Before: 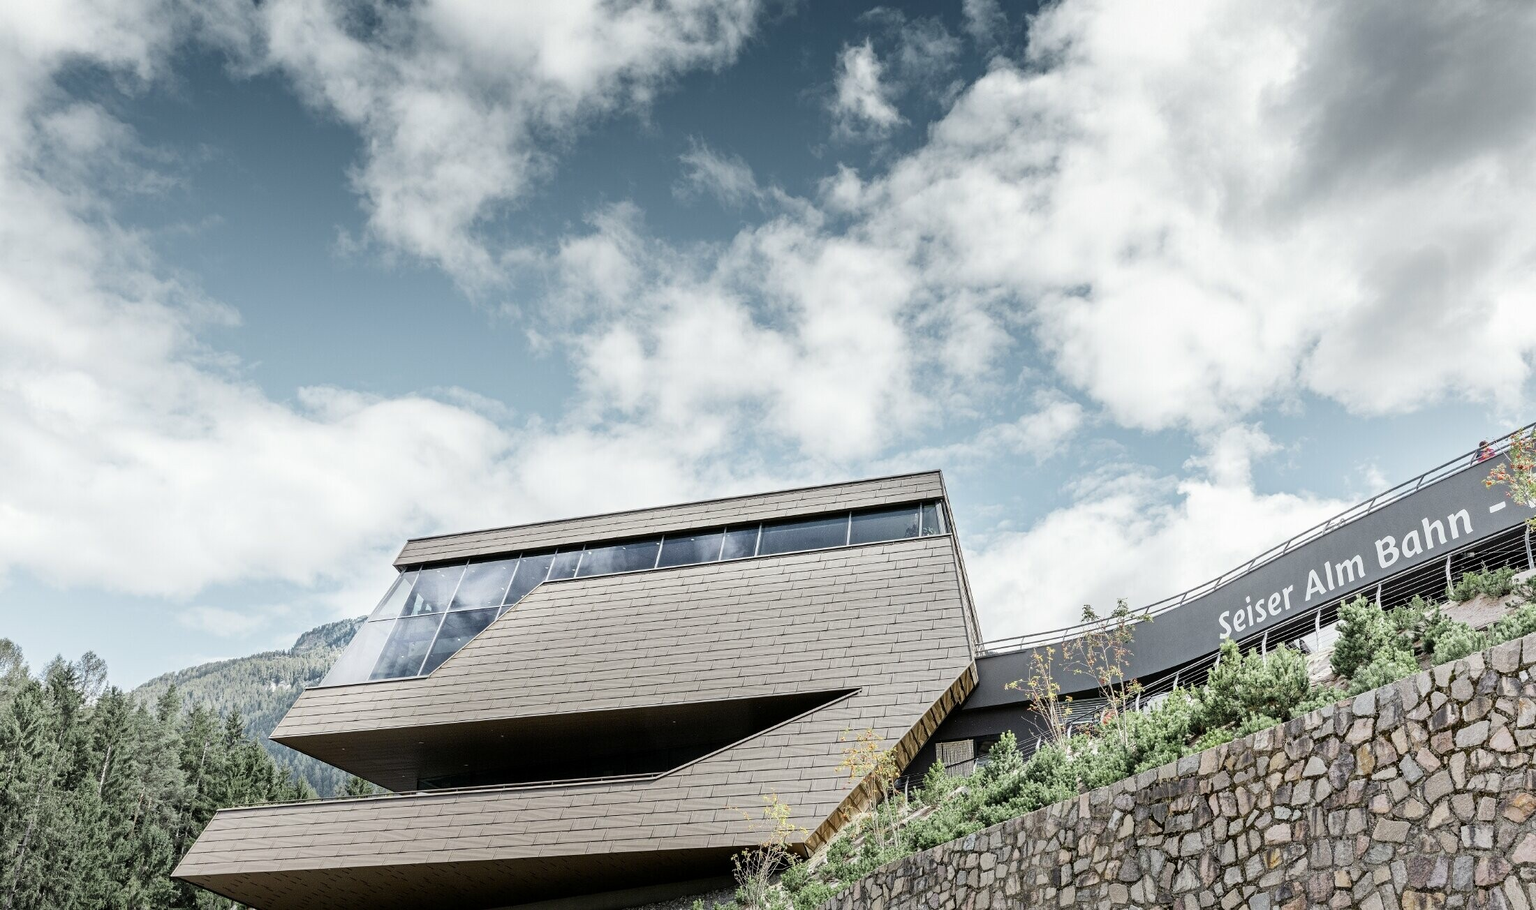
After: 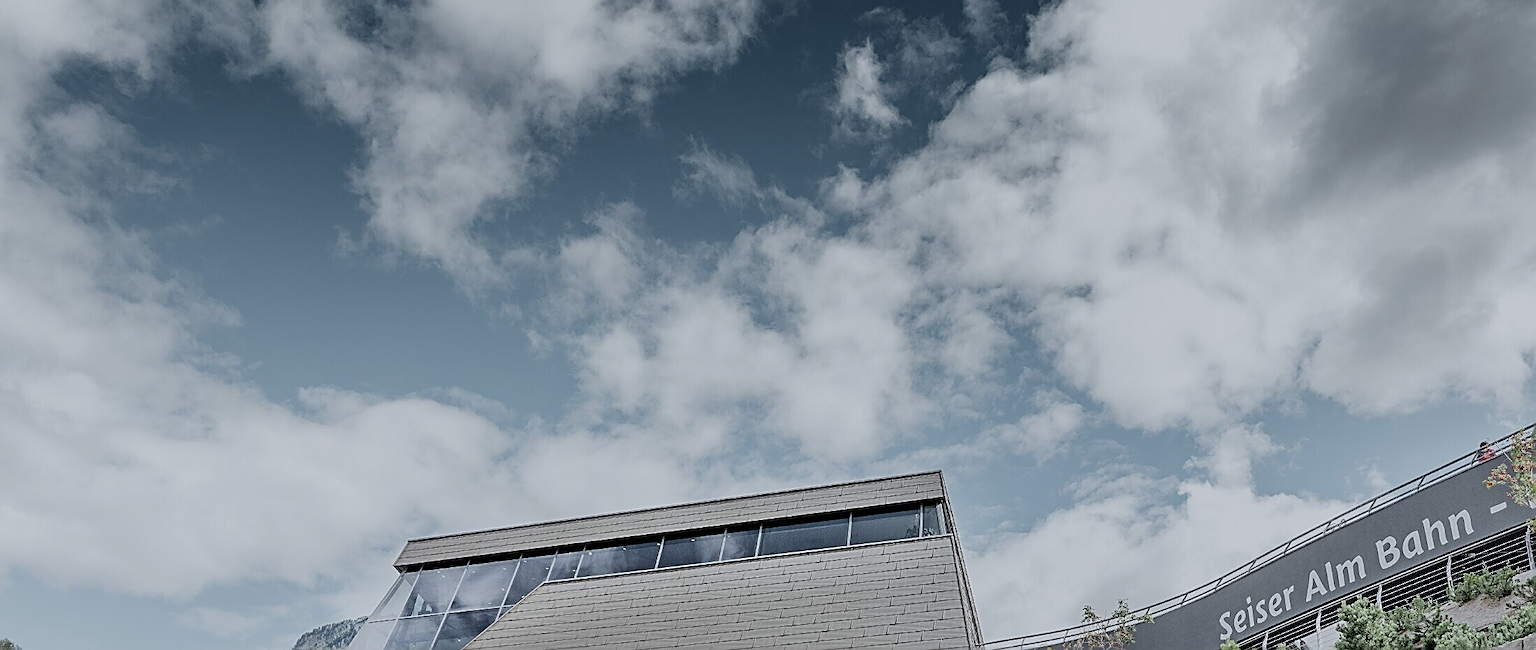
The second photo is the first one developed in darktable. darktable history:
exposure: black level correction 0, exposure -0.766 EV, compensate highlight preservation false
sharpen: amount 0.901
white balance: red 0.976, blue 1.04
crop: bottom 28.576%
